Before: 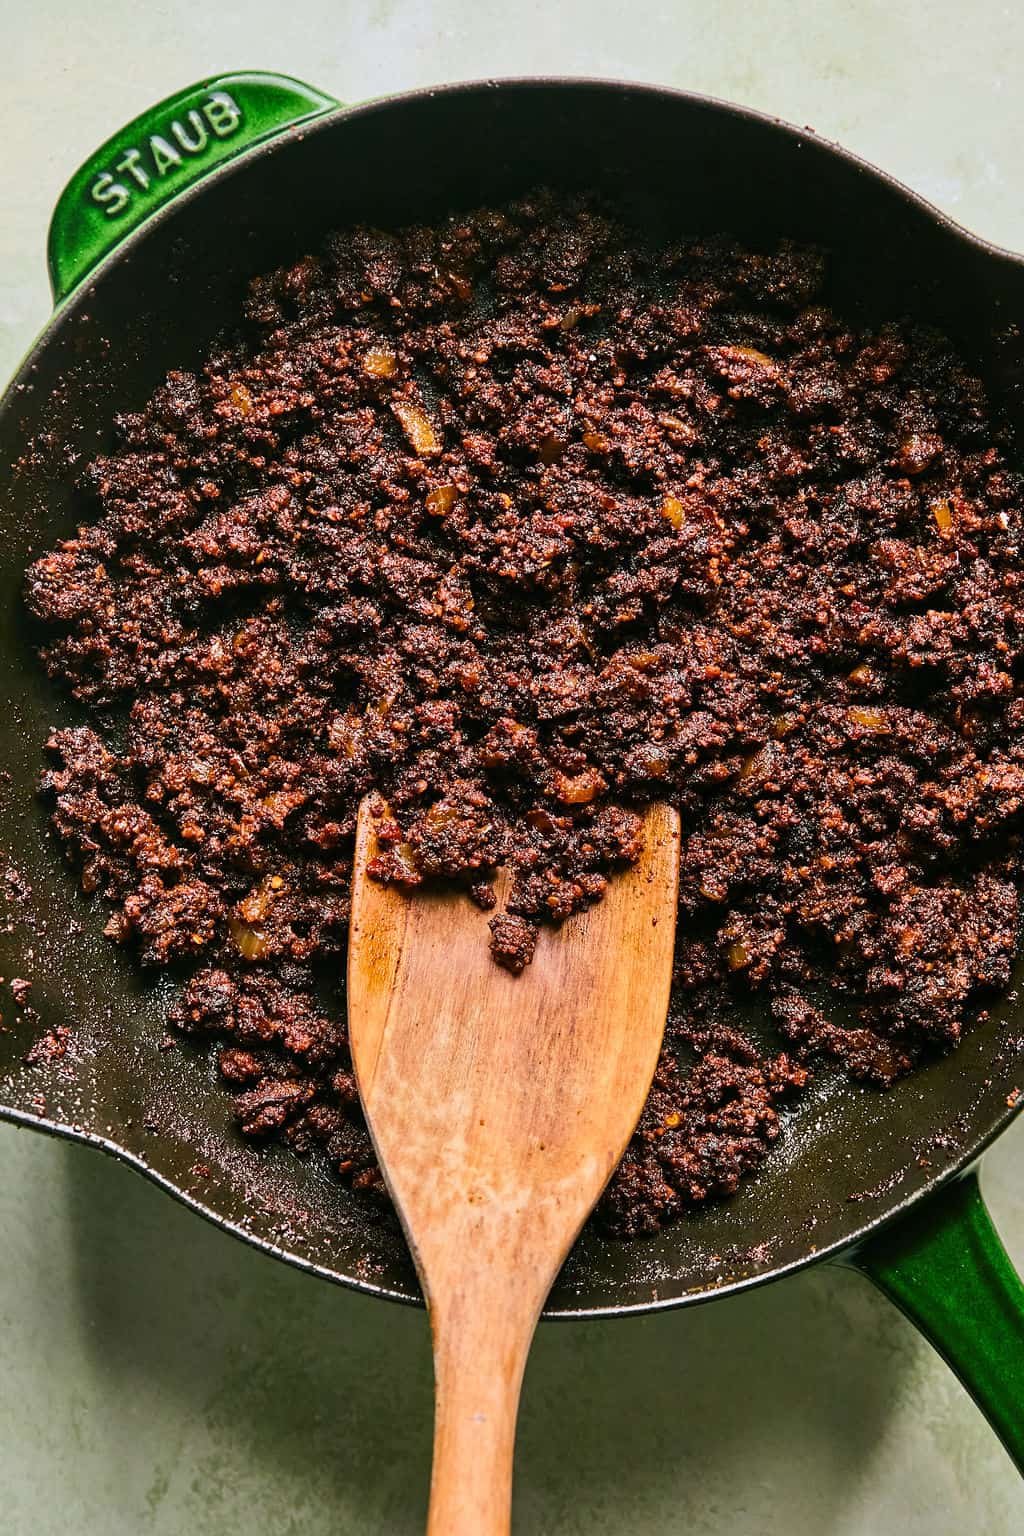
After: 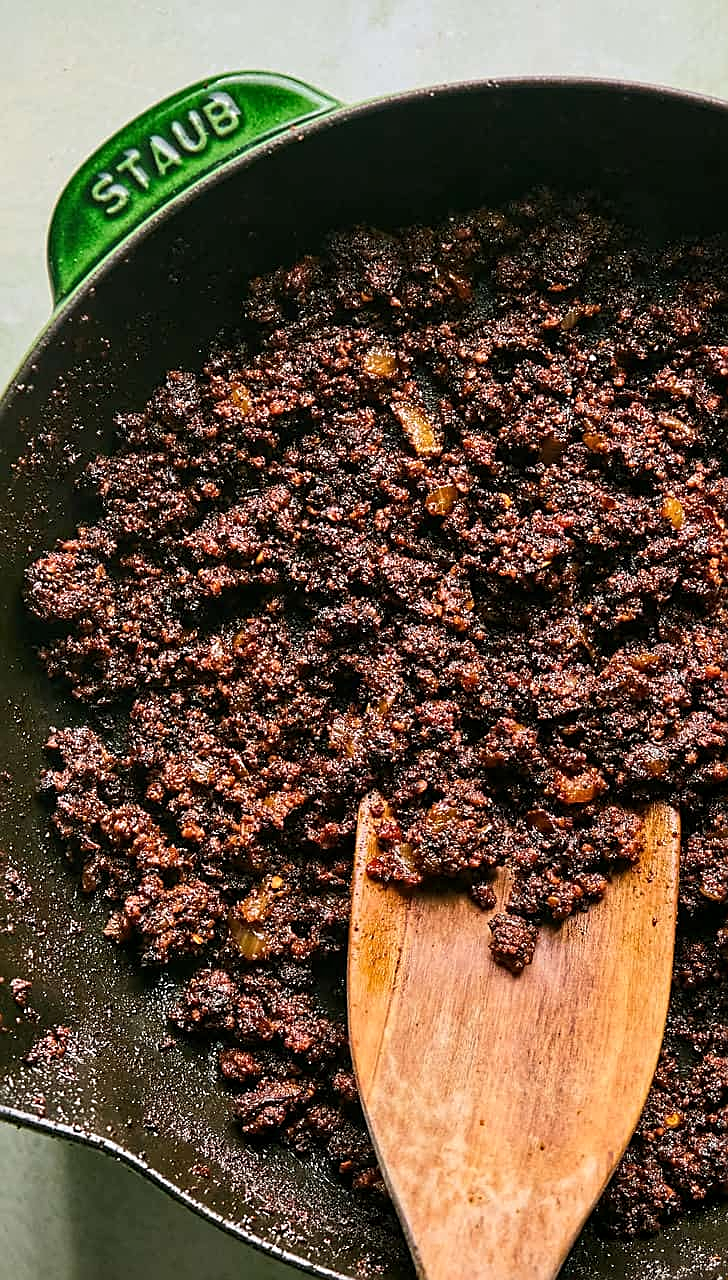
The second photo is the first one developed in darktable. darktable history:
local contrast: highlights 100%, shadows 100%, detail 120%, midtone range 0.2
sharpen: on, module defaults
crop: right 28.885%, bottom 16.626%
